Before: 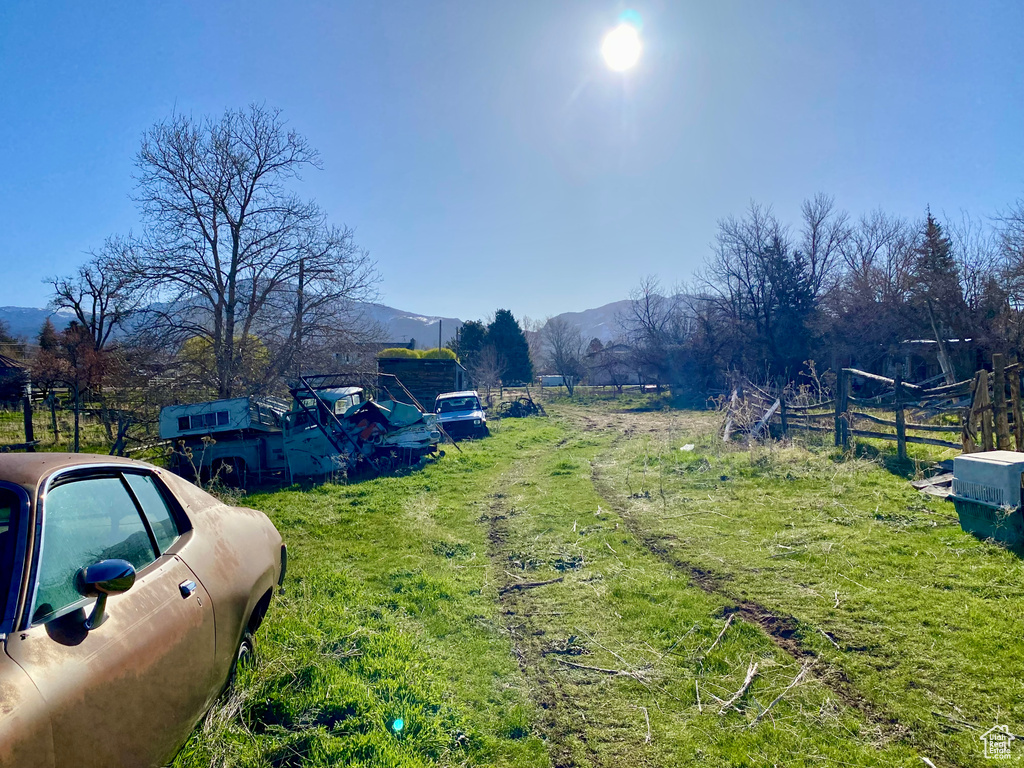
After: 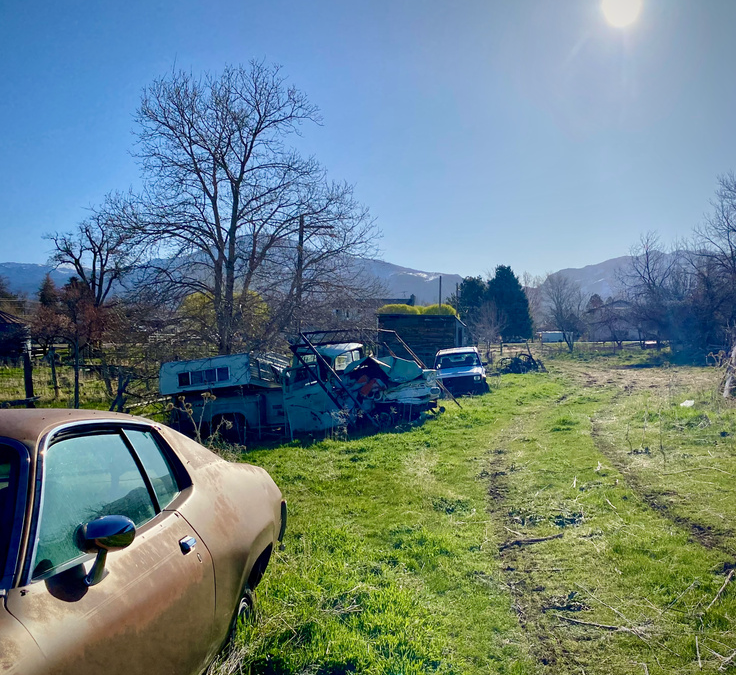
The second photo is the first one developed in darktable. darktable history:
vignetting: fall-off start 80.87%, fall-off radius 61.59%, brightness -0.384, saturation 0.007, center (0, 0.007), automatic ratio true, width/height ratio 1.418
crop: top 5.803%, right 27.864%, bottom 5.804%
white balance: red 1.009, blue 0.985
